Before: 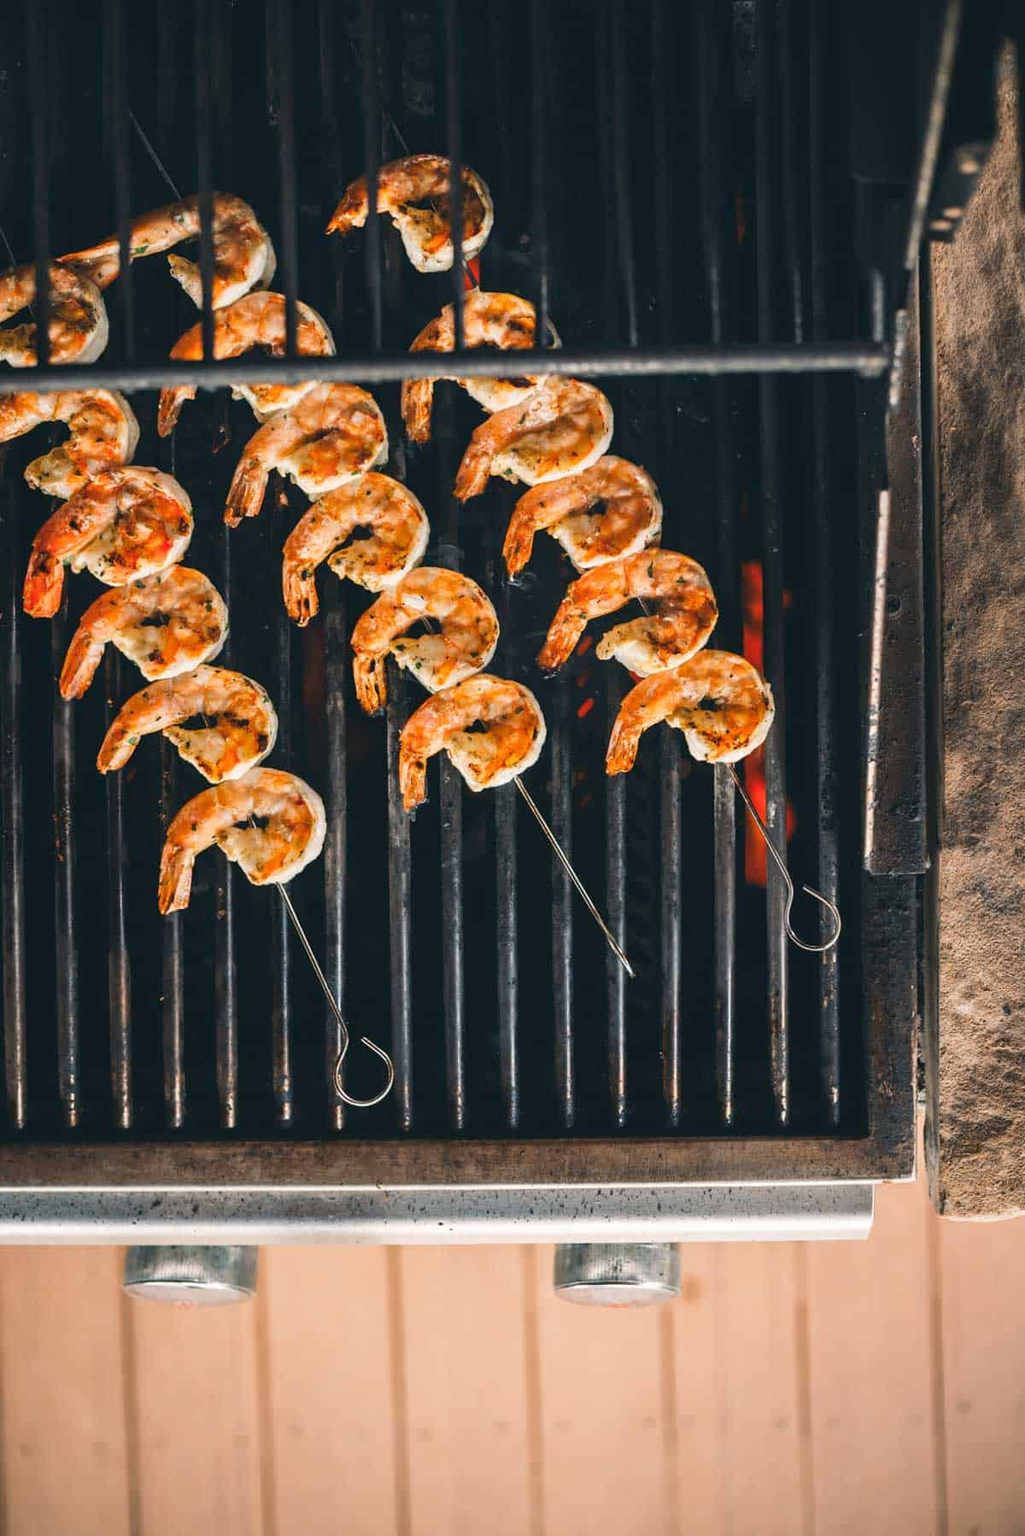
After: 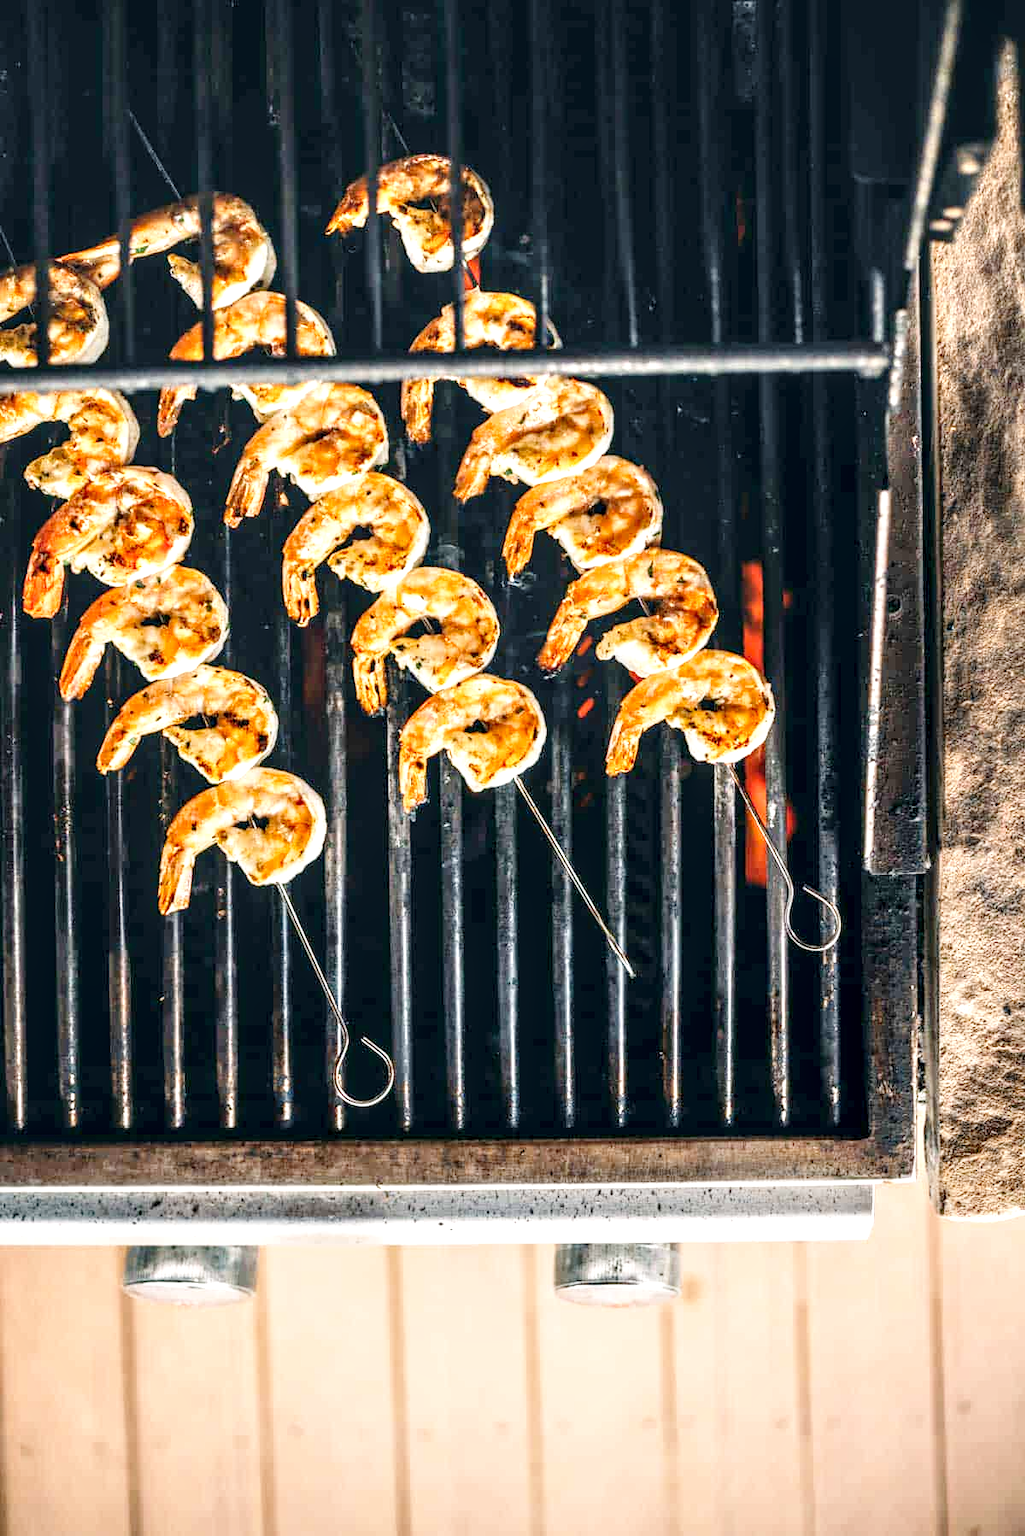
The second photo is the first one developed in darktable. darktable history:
base curve: curves: ch0 [(0, 0) (0.008, 0.007) (0.022, 0.029) (0.048, 0.089) (0.092, 0.197) (0.191, 0.399) (0.275, 0.534) (0.357, 0.65) (0.477, 0.78) (0.542, 0.833) (0.799, 0.973) (1, 1)], preserve colors none
local contrast: highlights 60%, shadows 59%, detail 160%
